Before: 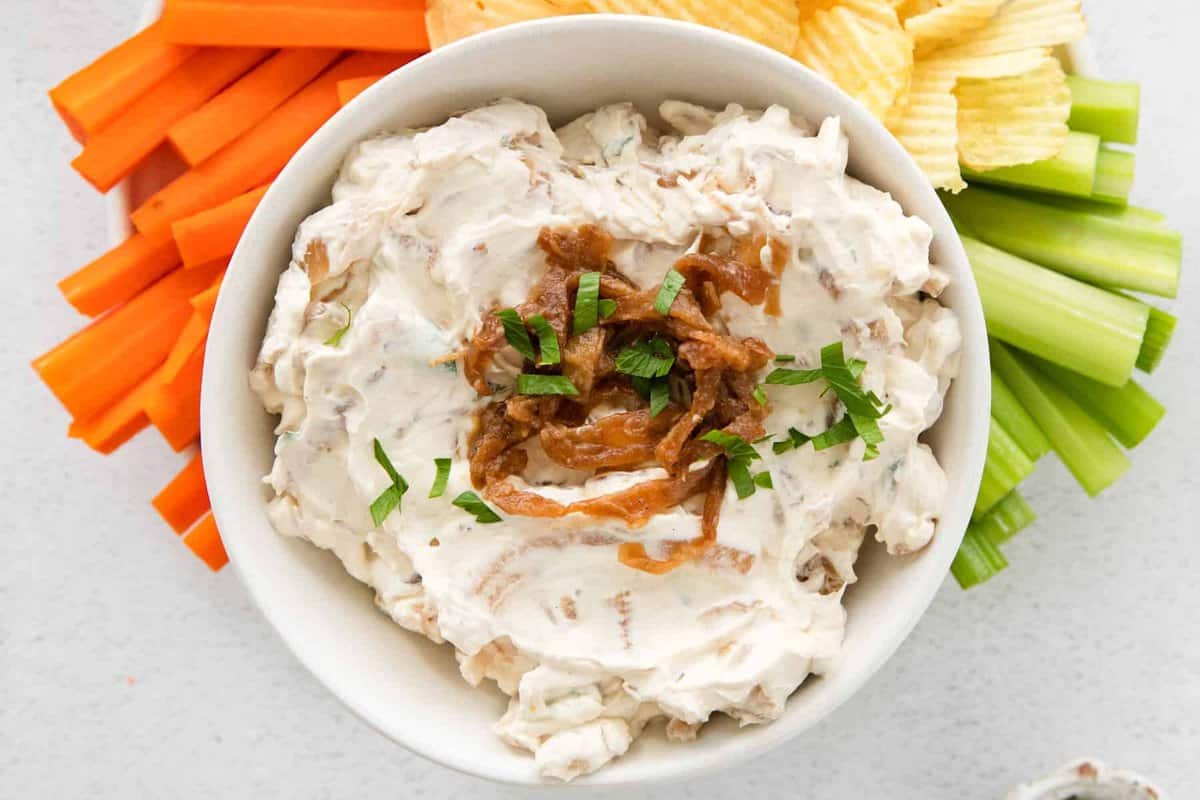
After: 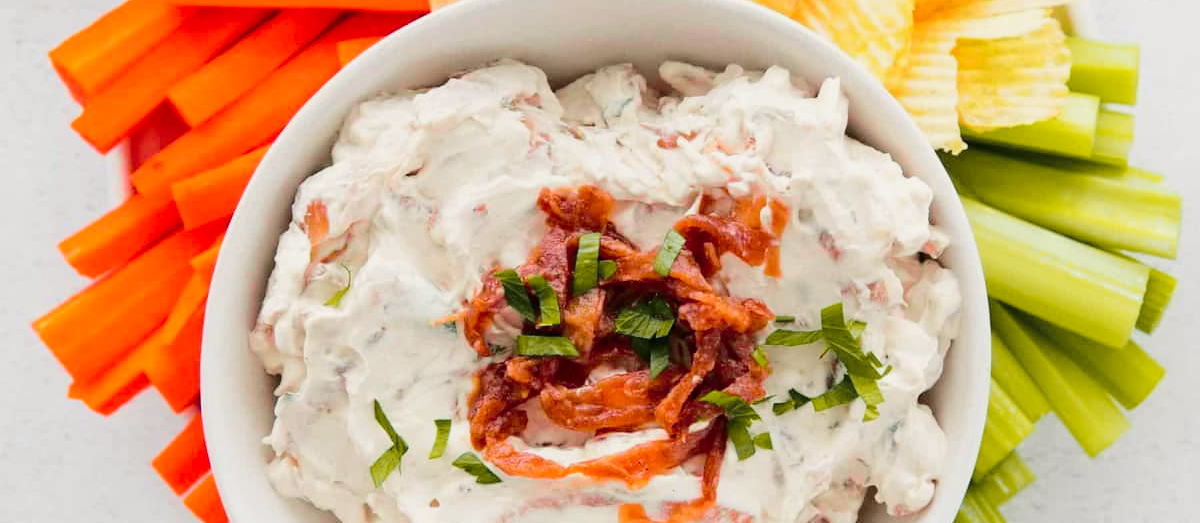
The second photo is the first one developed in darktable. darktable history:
crop and rotate: top 4.902%, bottom 29.698%
tone curve: curves: ch0 [(0, 0) (0.23, 0.189) (0.486, 0.52) (0.822, 0.825) (0.994, 0.955)]; ch1 [(0, 0) (0.226, 0.261) (0.379, 0.442) (0.469, 0.468) (0.495, 0.498) (0.514, 0.509) (0.561, 0.603) (0.59, 0.656) (1, 1)]; ch2 [(0, 0) (0.269, 0.299) (0.459, 0.43) (0.498, 0.5) (0.523, 0.52) (0.586, 0.569) (0.635, 0.617) (0.659, 0.681) (0.718, 0.764) (1, 1)], color space Lab, independent channels, preserve colors none
